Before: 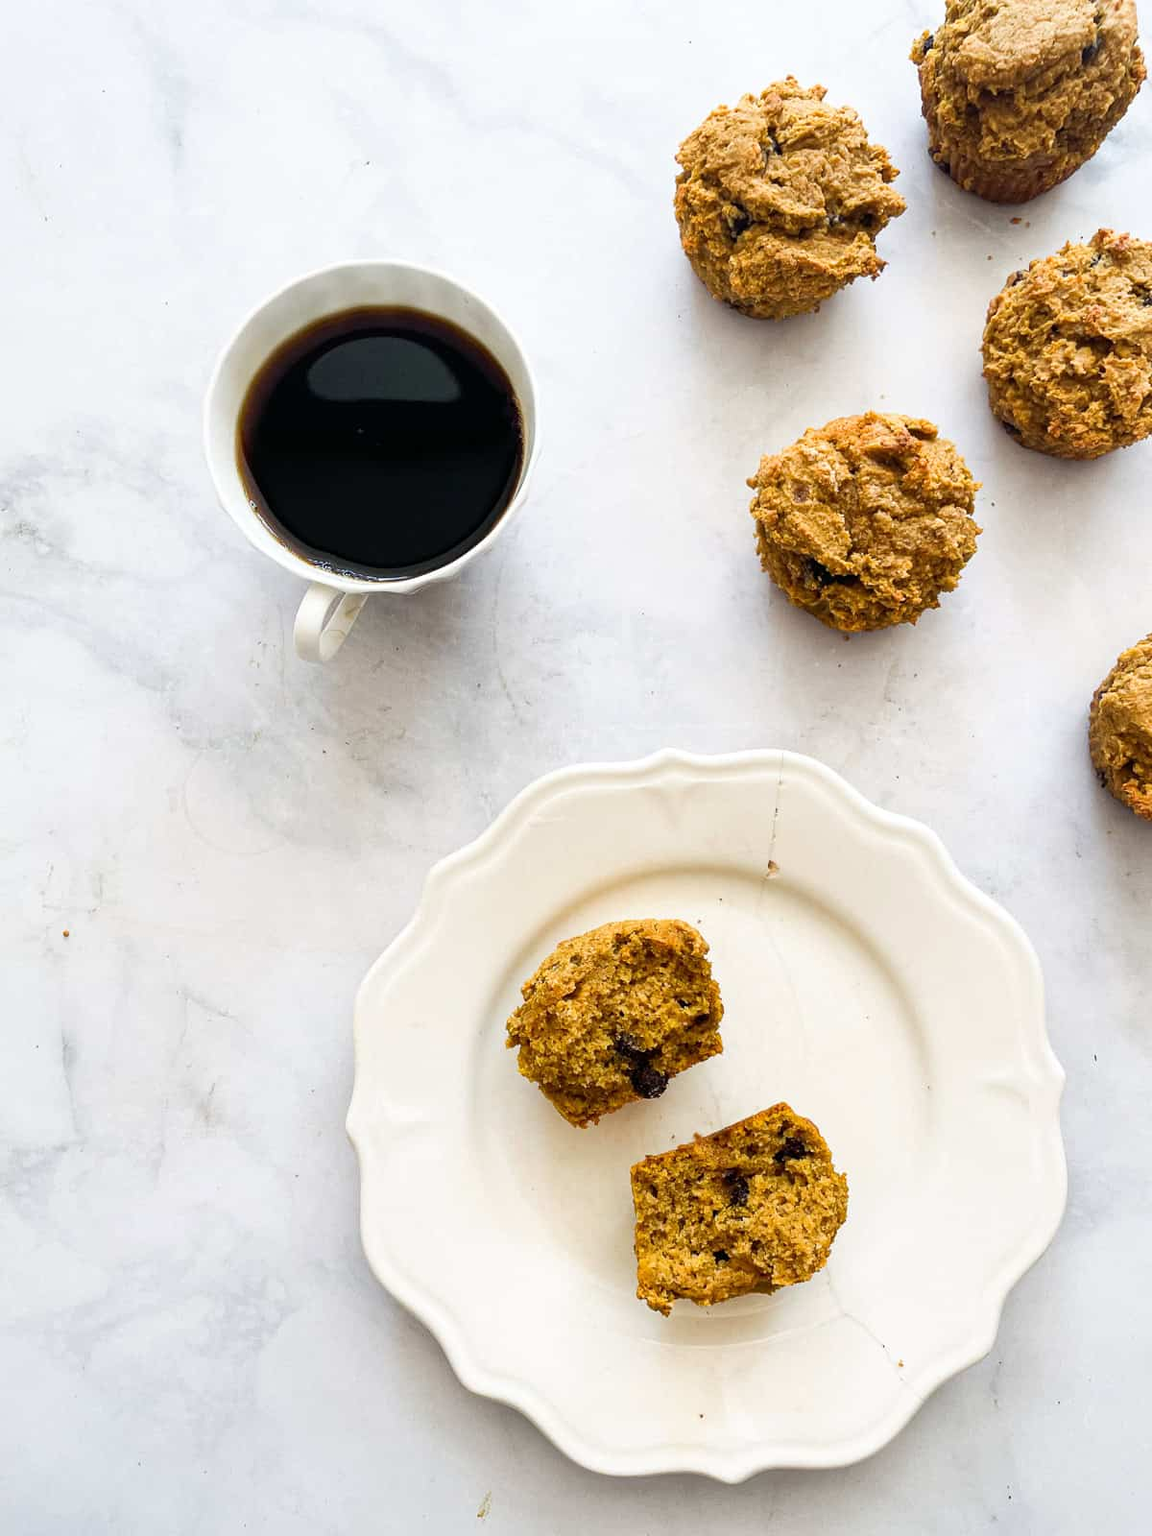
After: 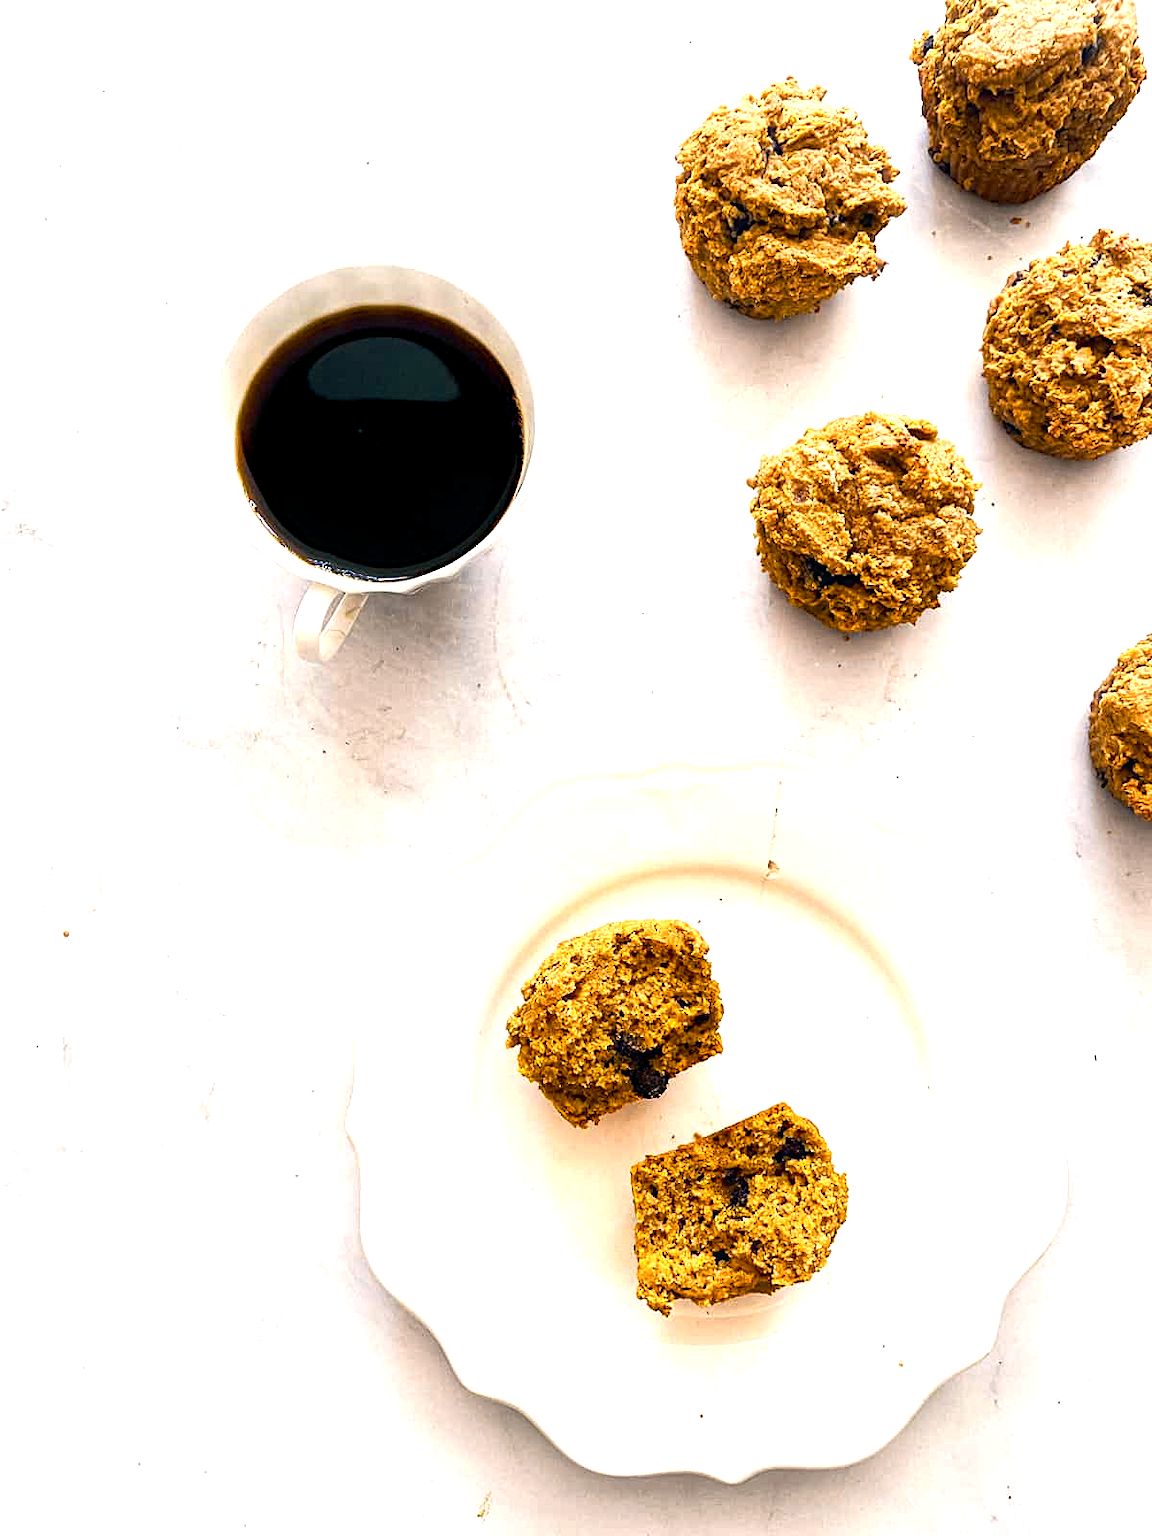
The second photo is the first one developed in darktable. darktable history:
contrast equalizer "soft": y [[0.5, 0.488, 0.462, 0.461, 0.491, 0.5], [0.5 ×6], [0.5 ×6], [0 ×6], [0 ×6]]
diffuse or sharpen "_builtin_sharpen demosaicing | AA filter": edge sensitivity 1, 1st order anisotropy 100%, 2nd order anisotropy 100%, 3rd order anisotropy 100%, 4th order anisotropy 100%, 1st order speed -25%, 2nd order speed -25%, 3rd order speed -25%, 4th order speed -25%
diffuse or sharpen "diffusion": radius span 100, 1st order speed 50%, 2nd order speed 50%, 3rd order speed 50%, 4th order speed 50% | blend: blend mode normal, opacity 10%; mask: uniform (no mask)
haze removal: strength -0.1, adaptive false
color equalizer "cinematic": saturation › orange 1.11, saturation › yellow 1.11, saturation › cyan 1.11, saturation › blue 1.17, hue › red 6.83, hue › orange -14.63, hue › yellow -10.73, hue › blue -10.73, brightness › red 1.16, brightness › orange 1.24, brightness › yellow 1.11, brightness › green 0.86, brightness › blue 0.801, brightness › lavender 1.04, brightness › magenta 0.983 | blend: blend mode normal, opacity 50%; mask: uniform (no mask)
color balance rgb "cinematic": shadows lift › chroma 2%, shadows lift › hue 185.64°, power › luminance 1.48%, highlights gain › chroma 3%, highlights gain › hue 54.51°, global offset › luminance -0.4%, perceptual saturation grading › highlights -18.47%, perceptual saturation grading › mid-tones 6.62%, perceptual saturation grading › shadows 28.22%, perceptual brilliance grading › highlights 15.68%, perceptual brilliance grading › shadows -14.29%, global vibrance 25.96%, contrast 6.45%
